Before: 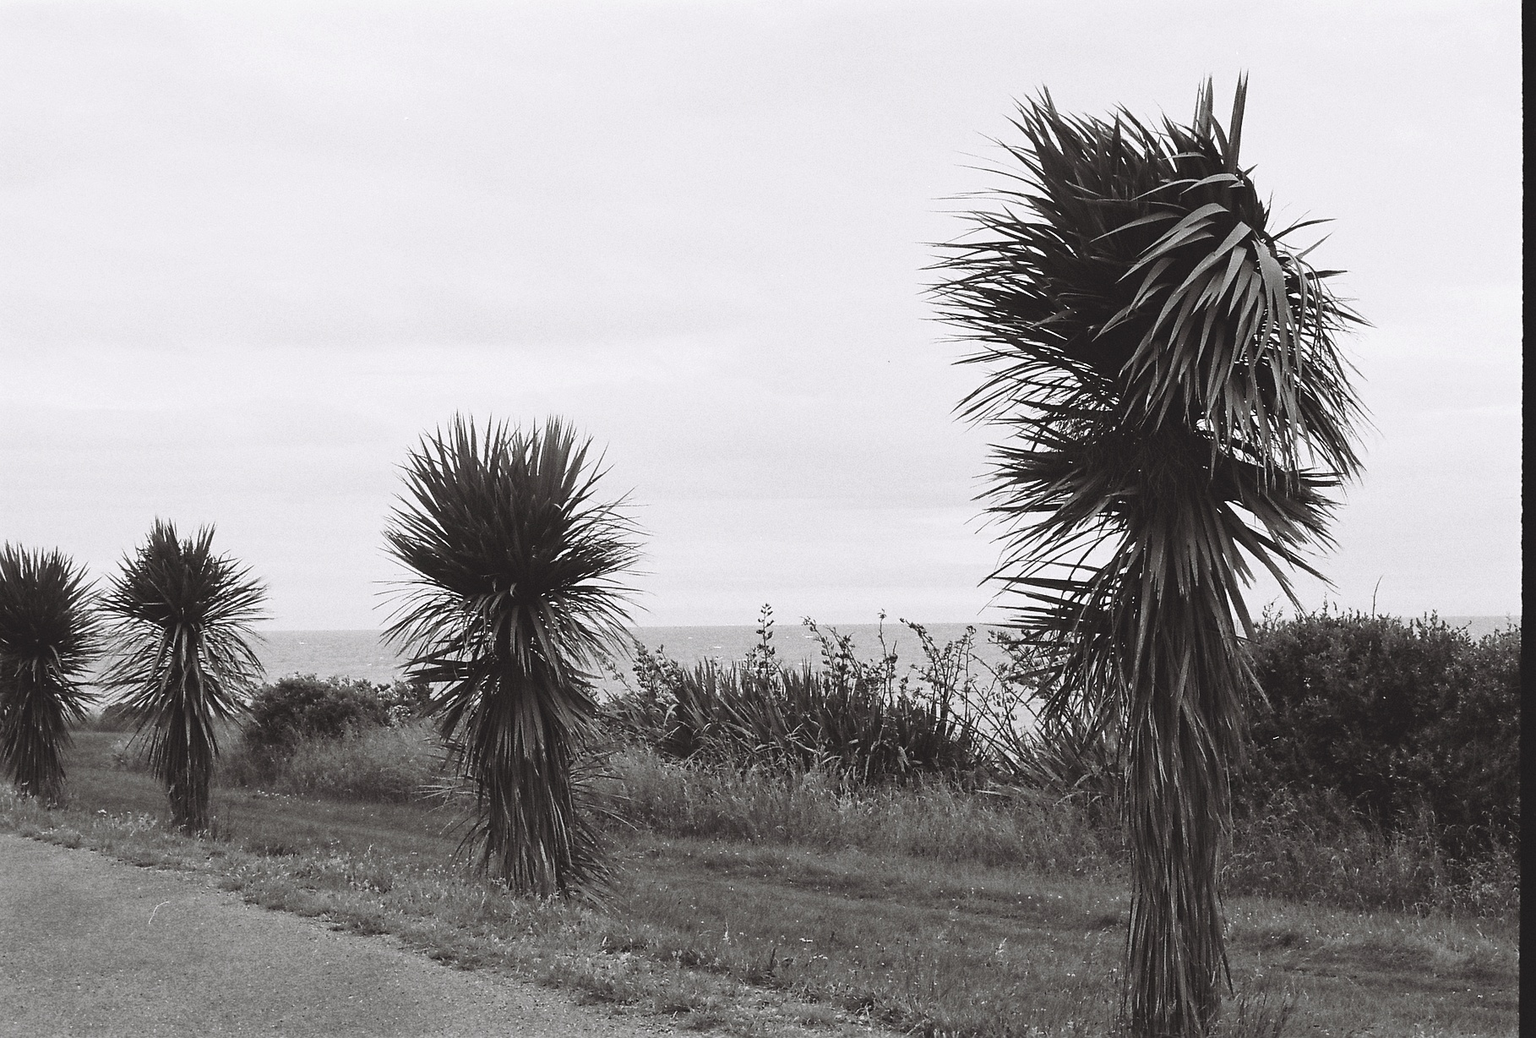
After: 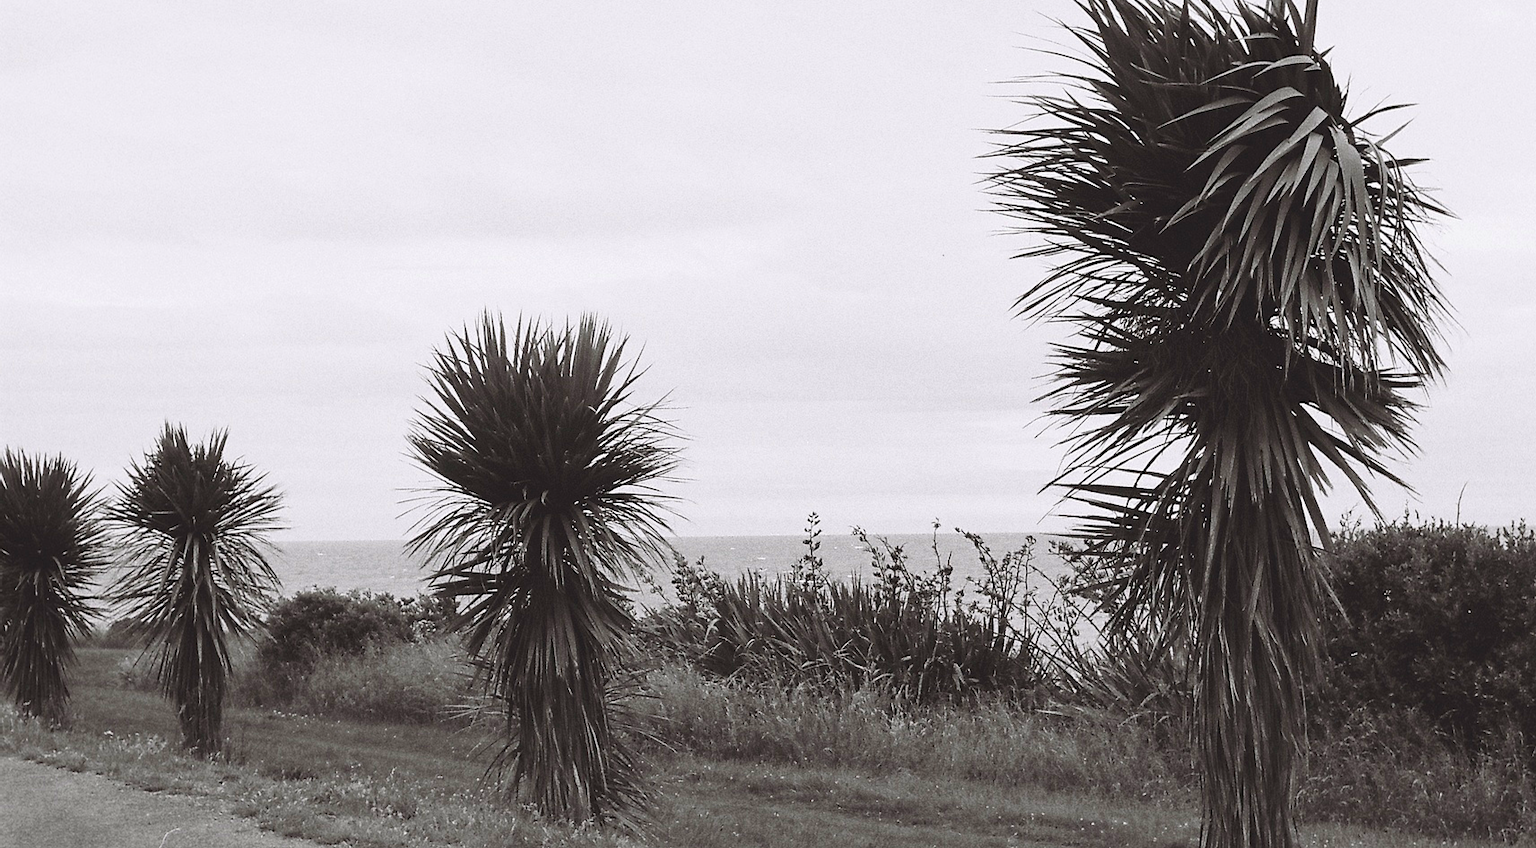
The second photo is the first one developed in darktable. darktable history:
crop and rotate: angle 0.03°, top 11.643%, right 5.651%, bottom 11.189%
velvia: strength 45%
